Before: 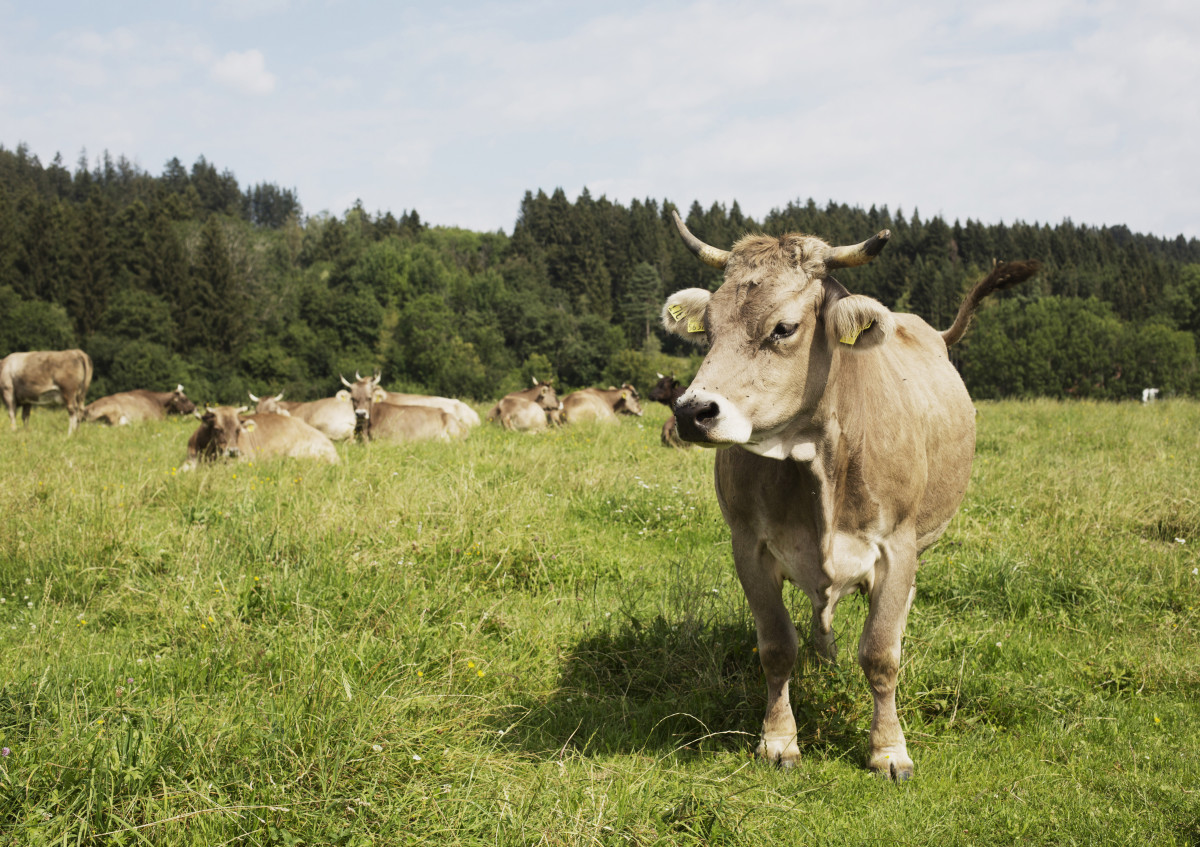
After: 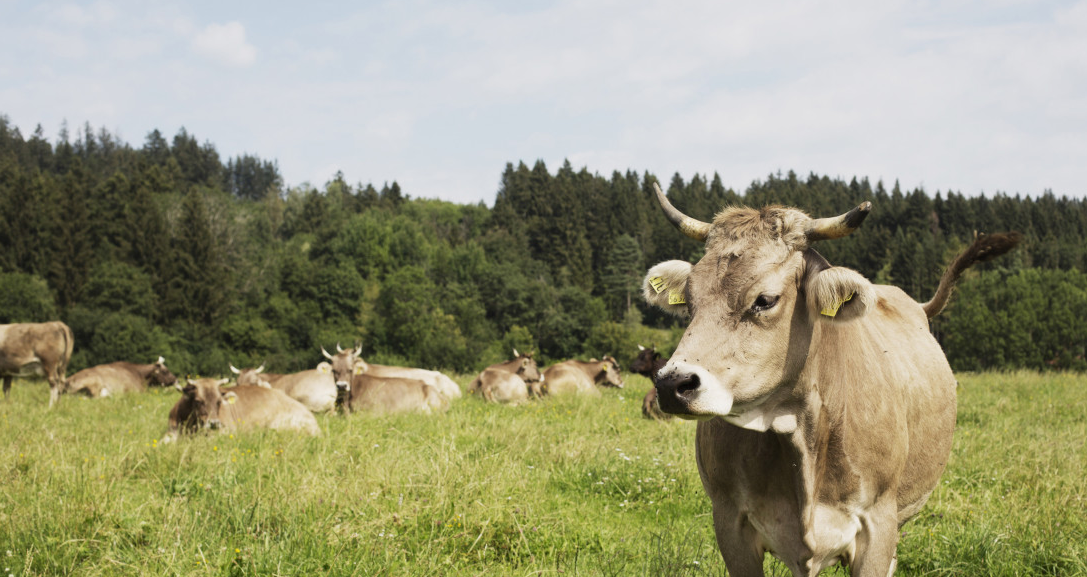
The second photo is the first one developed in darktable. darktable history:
crop: left 1.592%, top 3.395%, right 7.751%, bottom 28.472%
